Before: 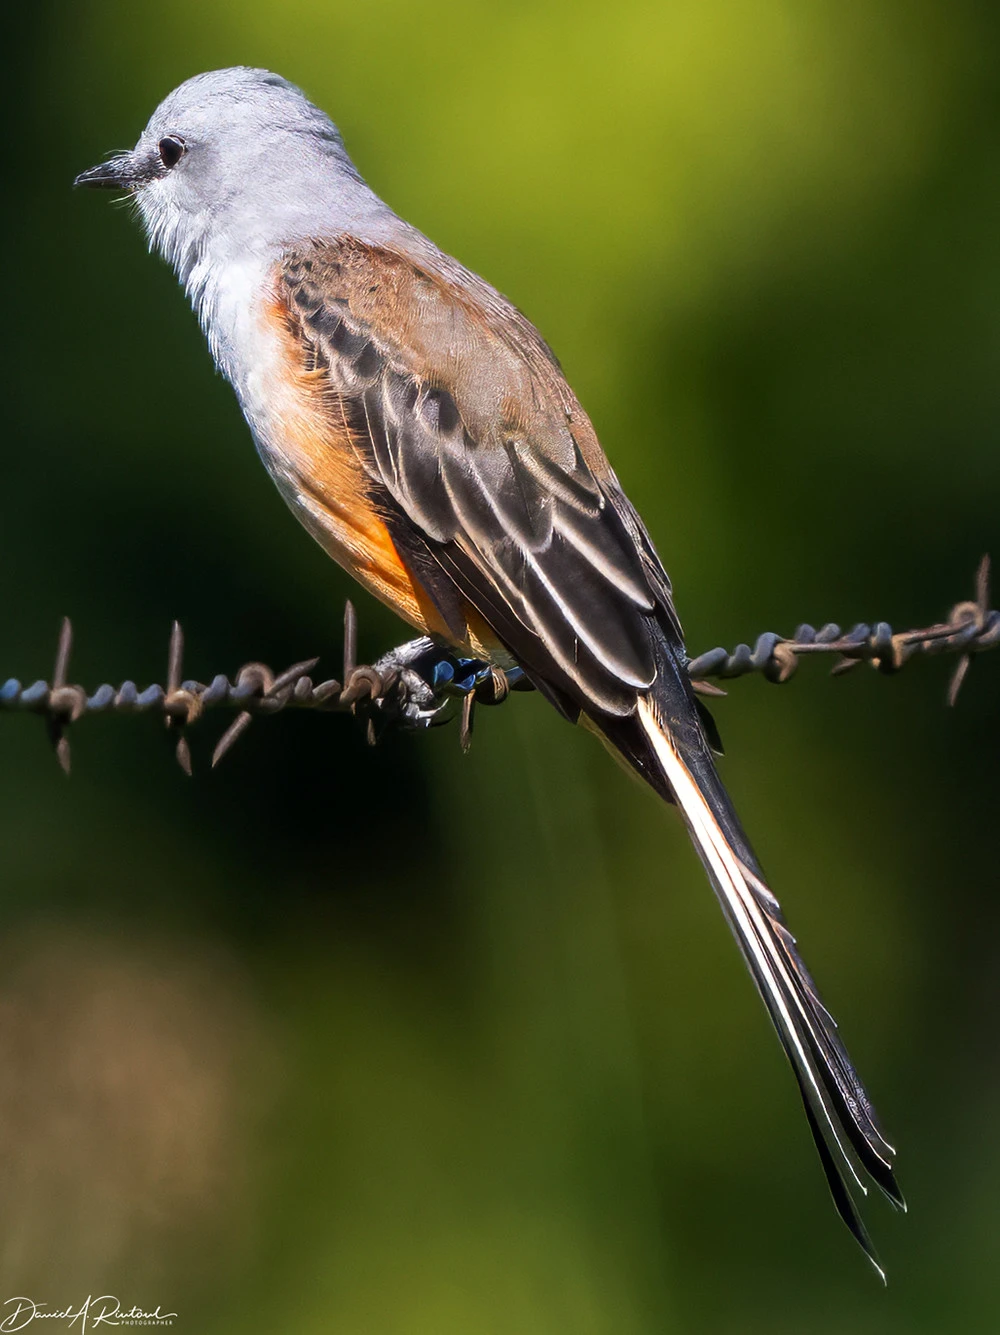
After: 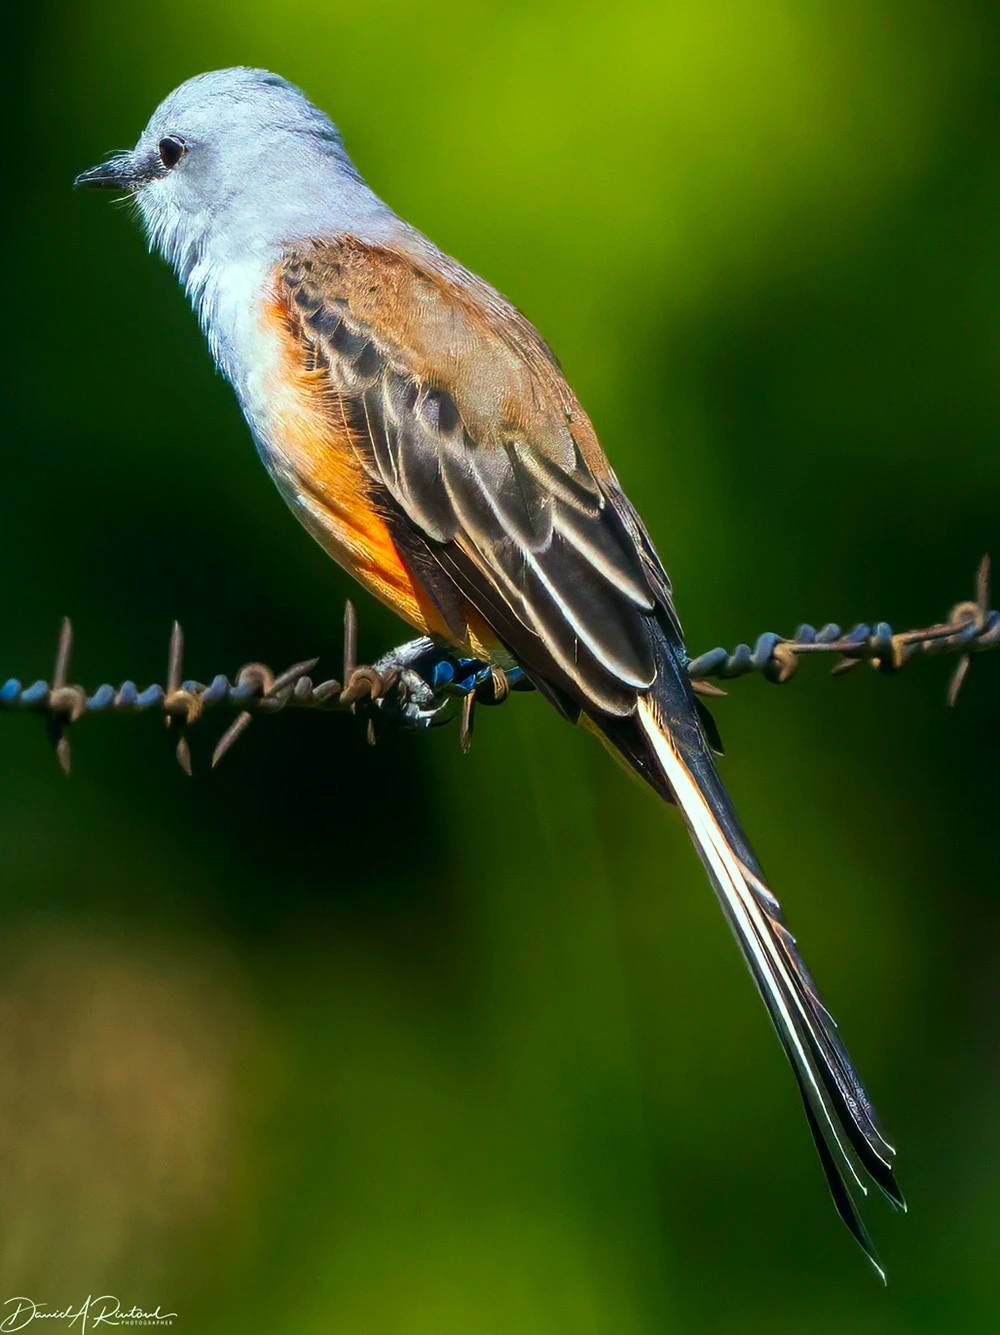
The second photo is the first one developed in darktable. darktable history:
velvia: on, module defaults
color correction: highlights a* -7.42, highlights b* 1.31, shadows a* -2.93, saturation 1.43
